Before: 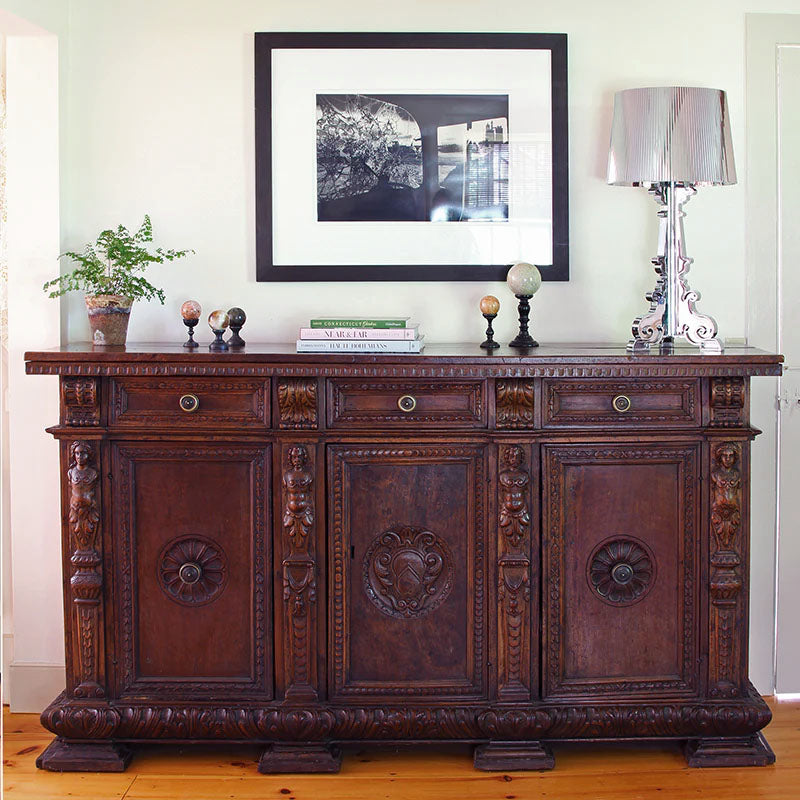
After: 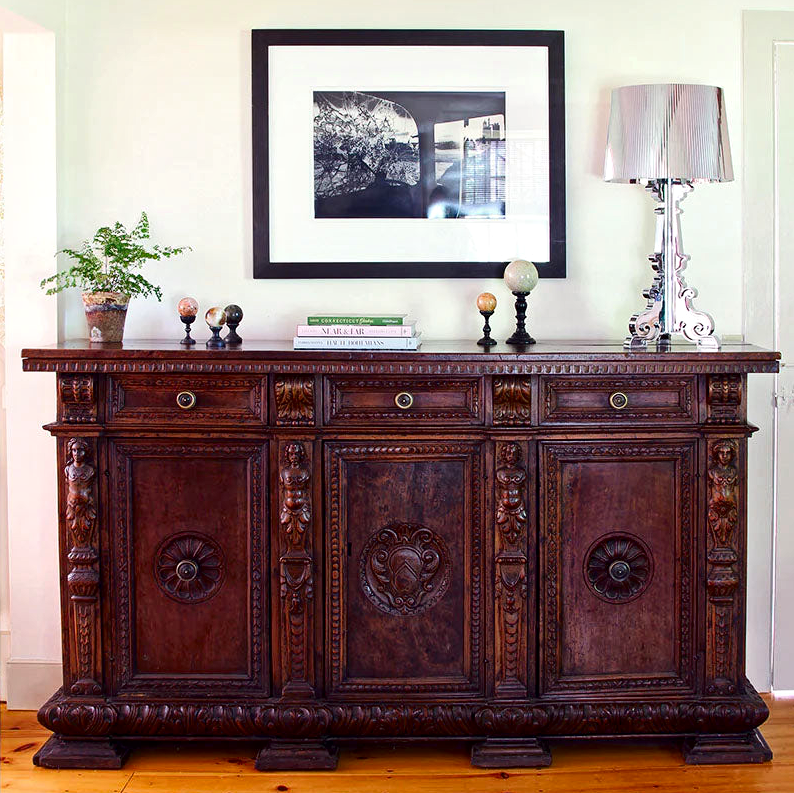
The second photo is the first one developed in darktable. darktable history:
contrast brightness saturation: contrast 0.19, brightness -0.11, saturation 0.21
global tonemap: drago (1, 100), detail 1
crop: left 0.434%, top 0.485%, right 0.244%, bottom 0.386%
